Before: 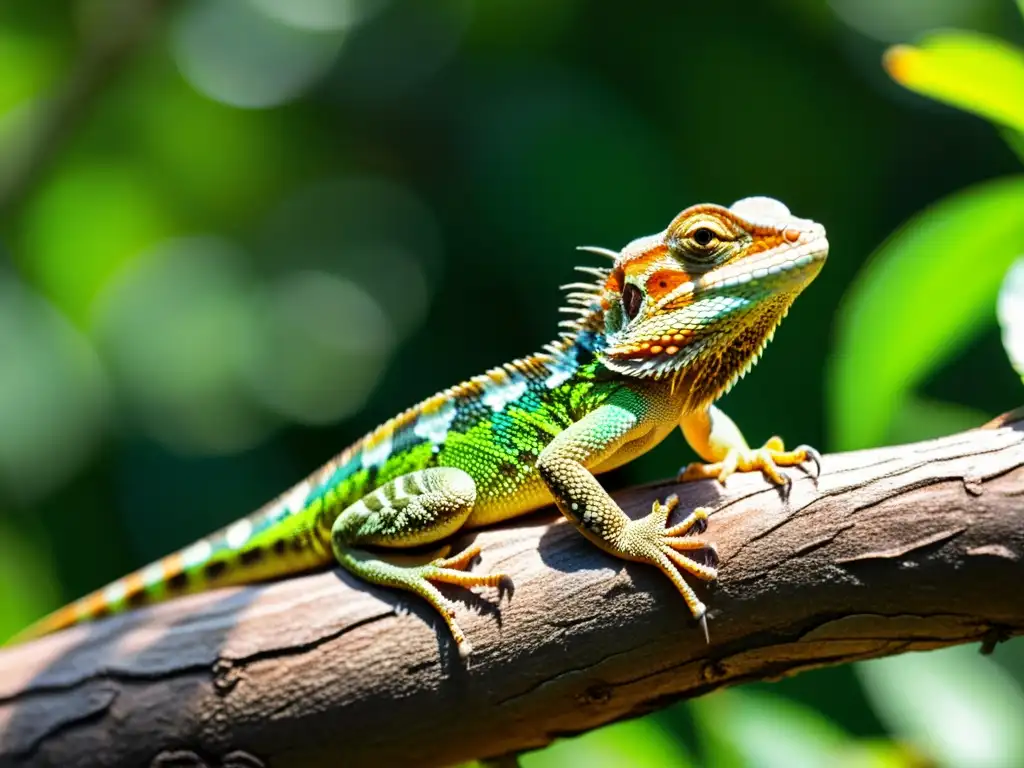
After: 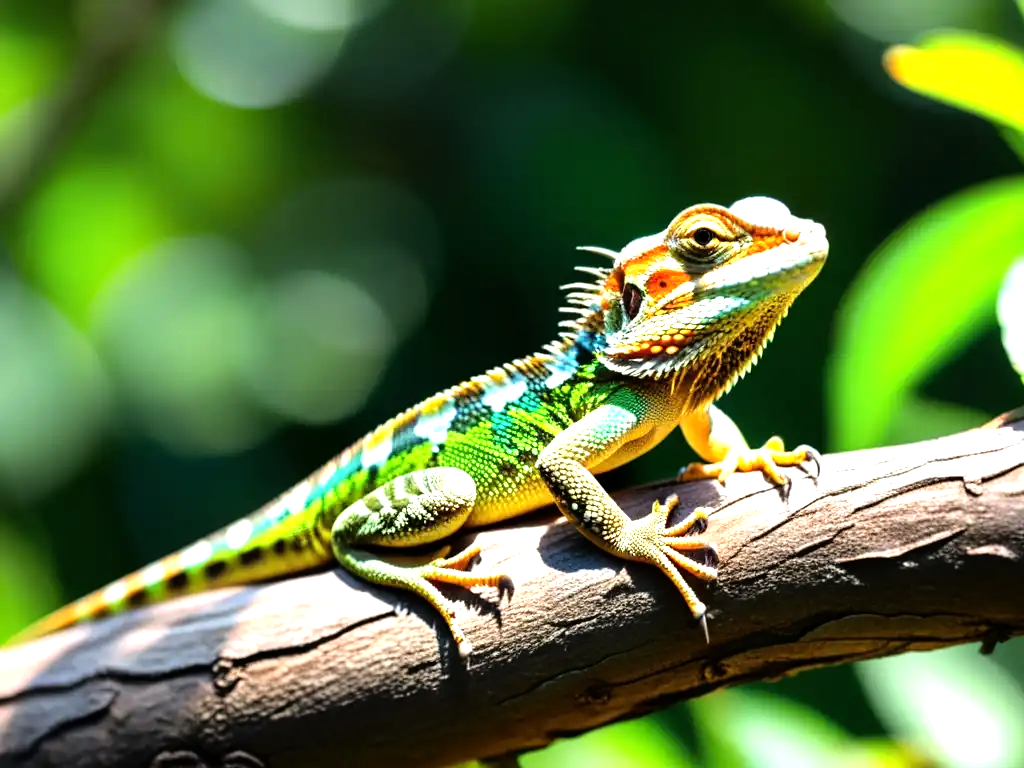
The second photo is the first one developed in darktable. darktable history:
tone equalizer: -8 EV -0.771 EV, -7 EV -0.691 EV, -6 EV -0.598 EV, -5 EV -0.401 EV, -3 EV 0.399 EV, -2 EV 0.6 EV, -1 EV 0.697 EV, +0 EV 0.765 EV
